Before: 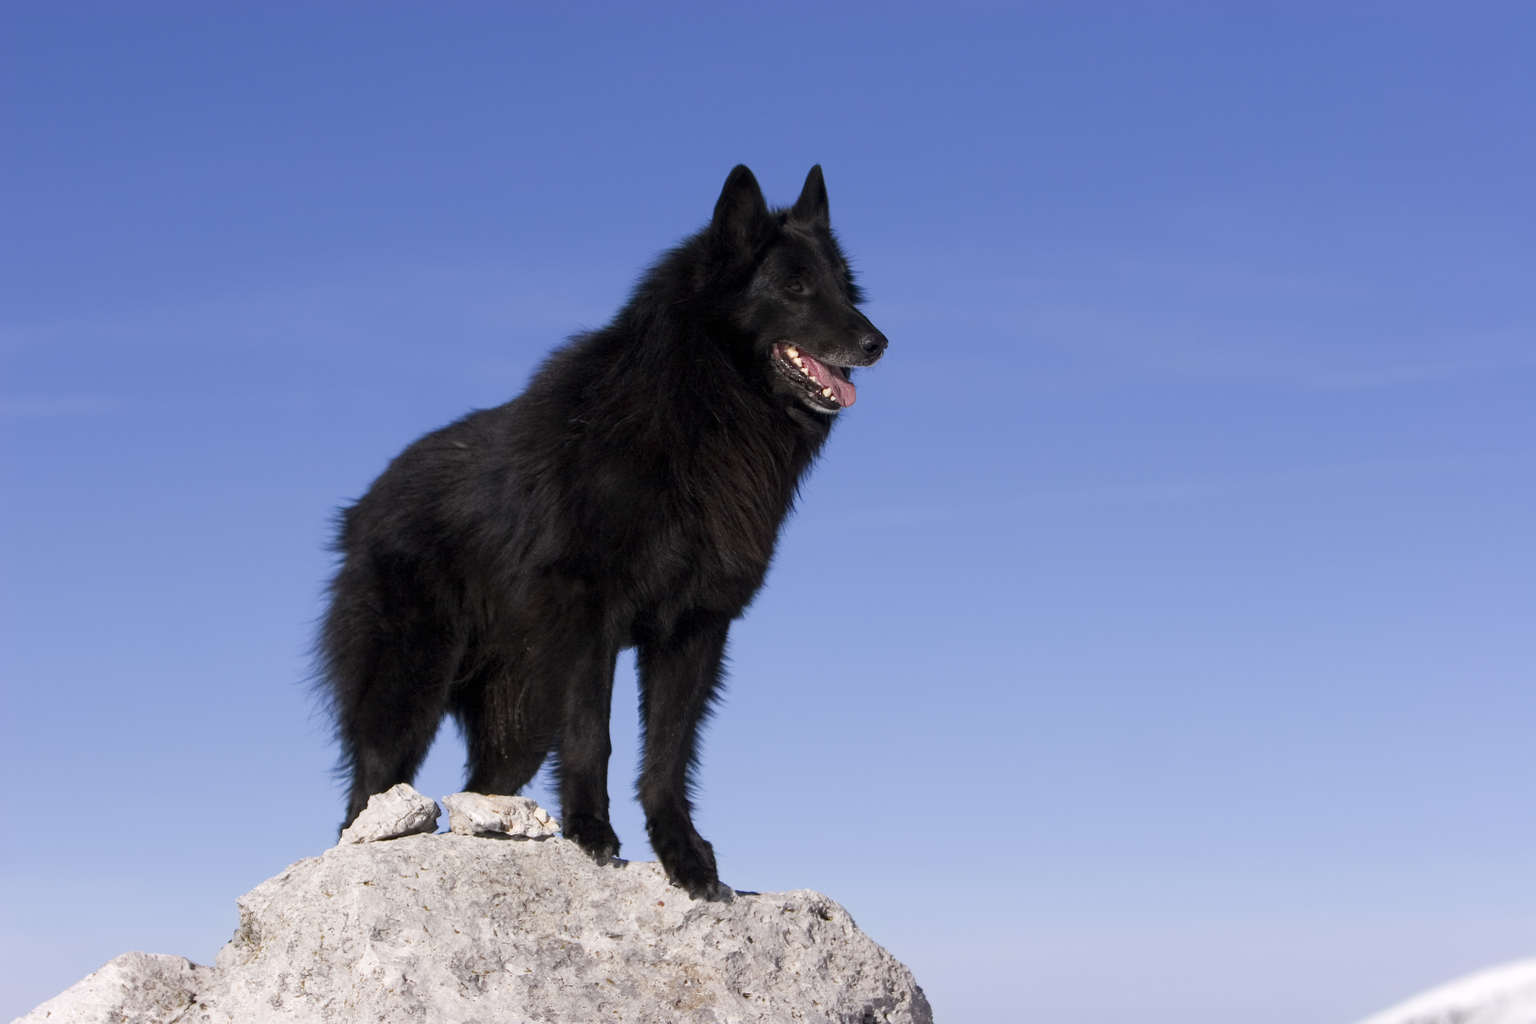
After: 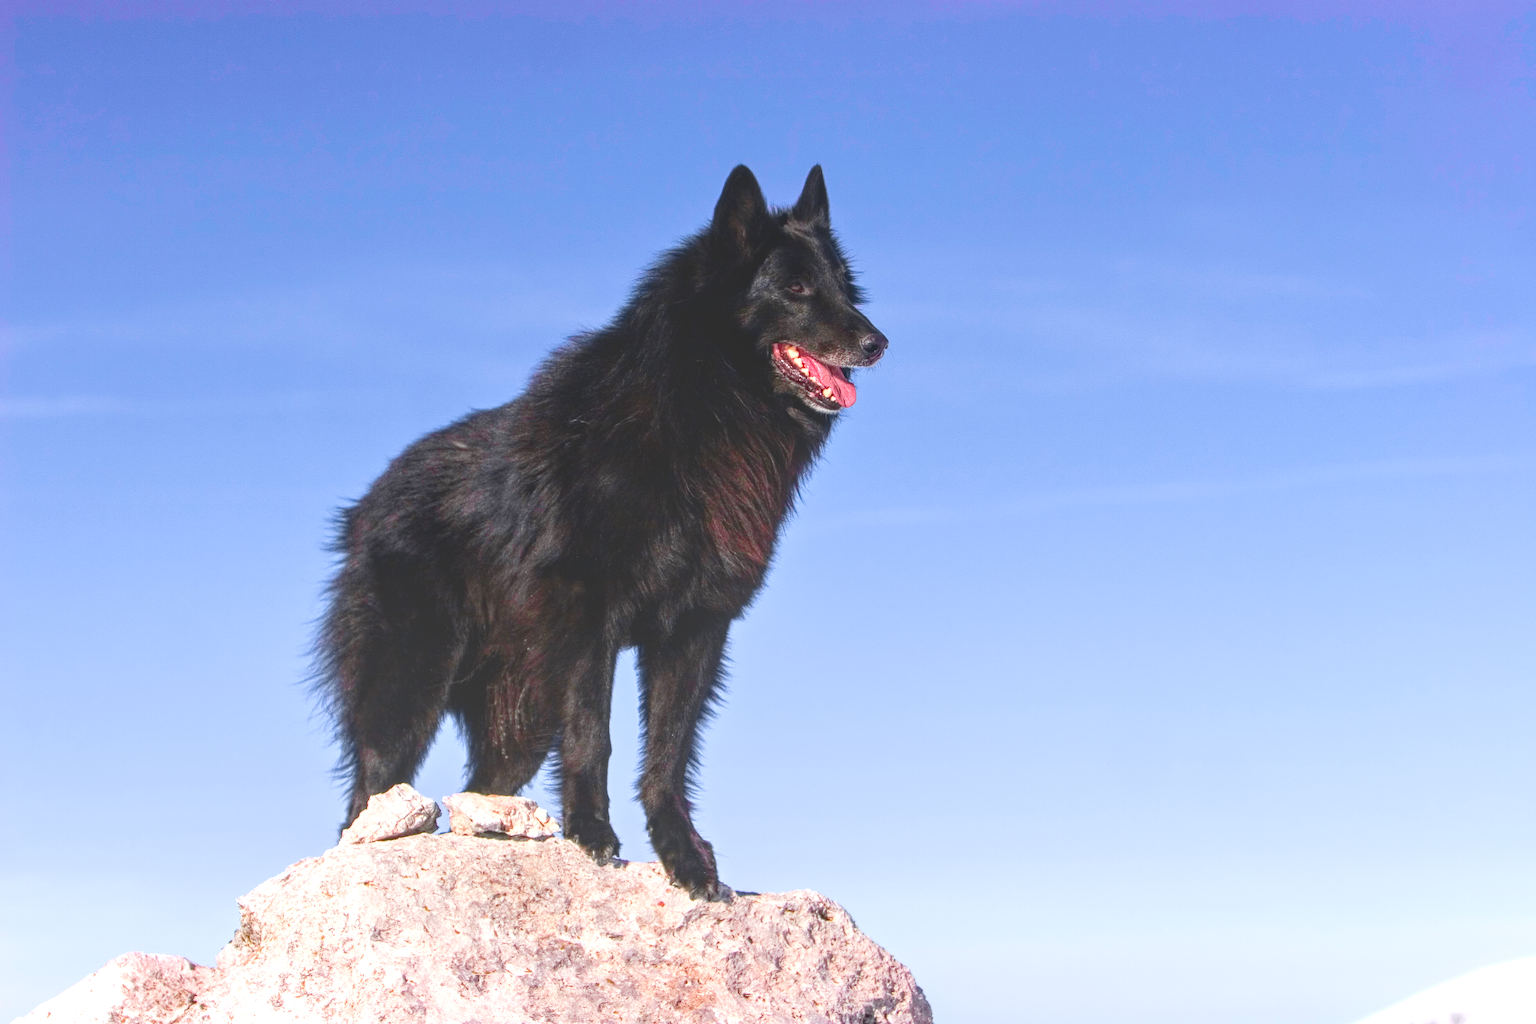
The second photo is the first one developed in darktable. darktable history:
exposure: black level correction 0.001, exposure 0.499 EV, compensate highlight preservation false
contrast brightness saturation: saturation 0.121
tone curve: curves: ch0 [(0, 0.036) (0.119, 0.115) (0.466, 0.498) (0.715, 0.767) (0.817, 0.865) (1, 0.998)]; ch1 [(0, 0) (0.377, 0.424) (0.442, 0.491) (0.487, 0.498) (0.514, 0.512) (0.536, 0.577) (0.66, 0.724) (1, 1)]; ch2 [(0, 0) (0.38, 0.405) (0.463, 0.443) (0.492, 0.486) (0.526, 0.541) (0.578, 0.598) (1, 1)], color space Lab, independent channels, preserve colors none
local contrast: highlights 67%, shadows 34%, detail 167%, midtone range 0.2
